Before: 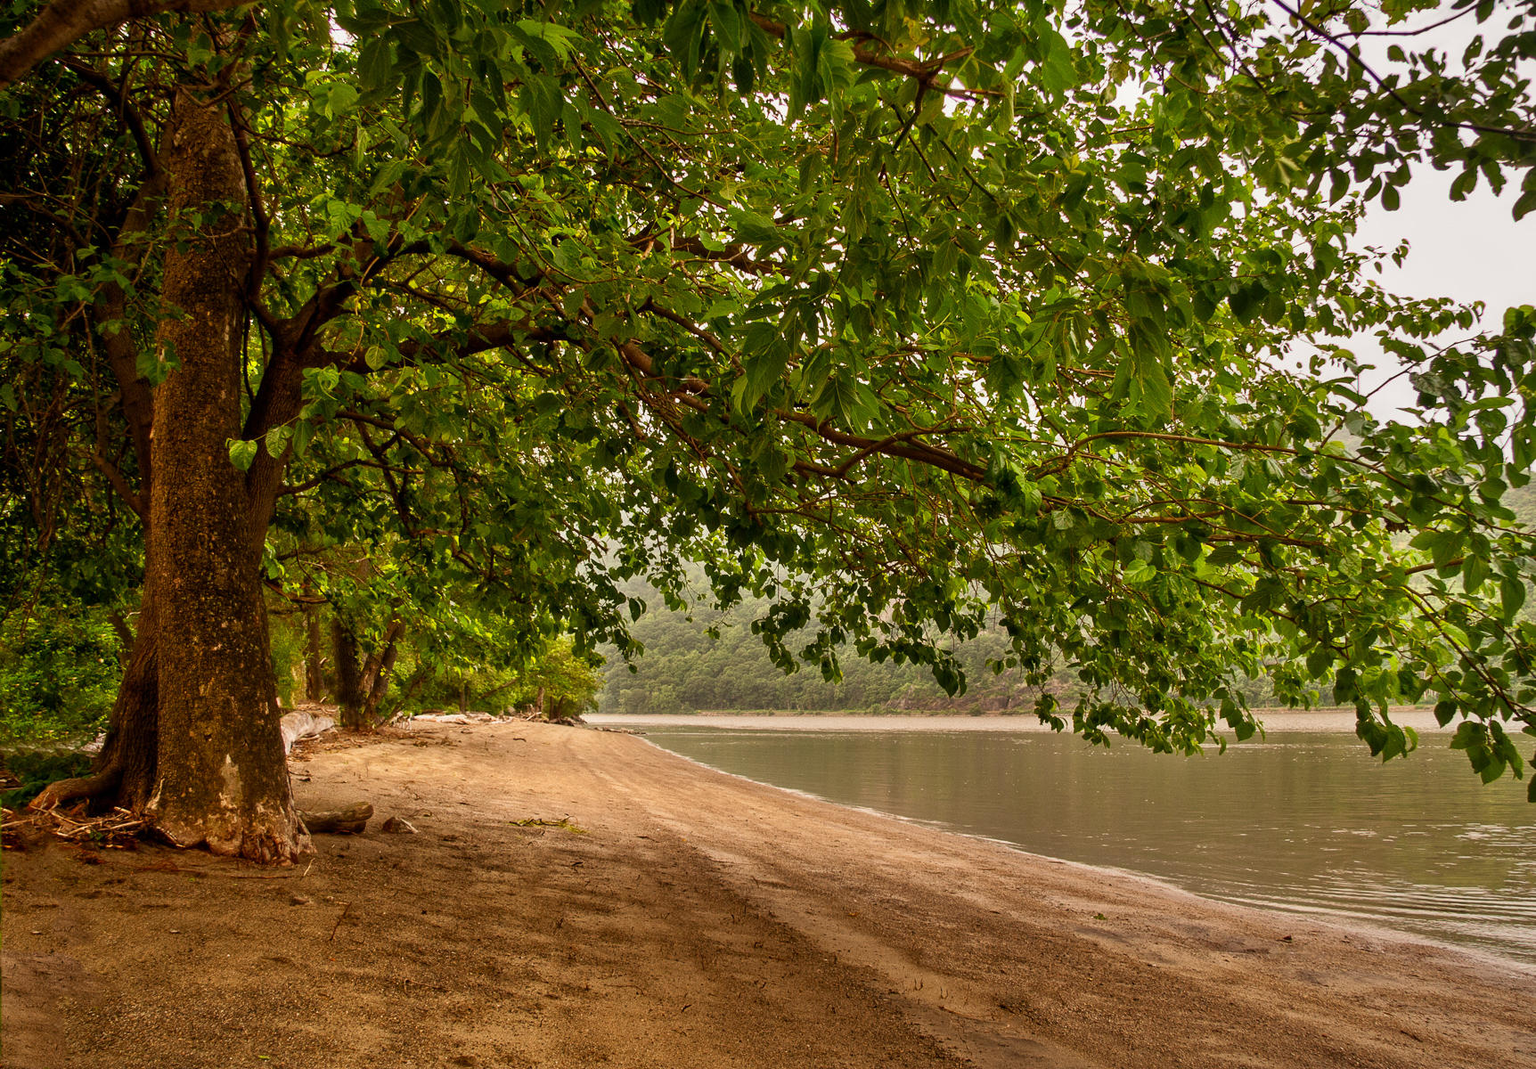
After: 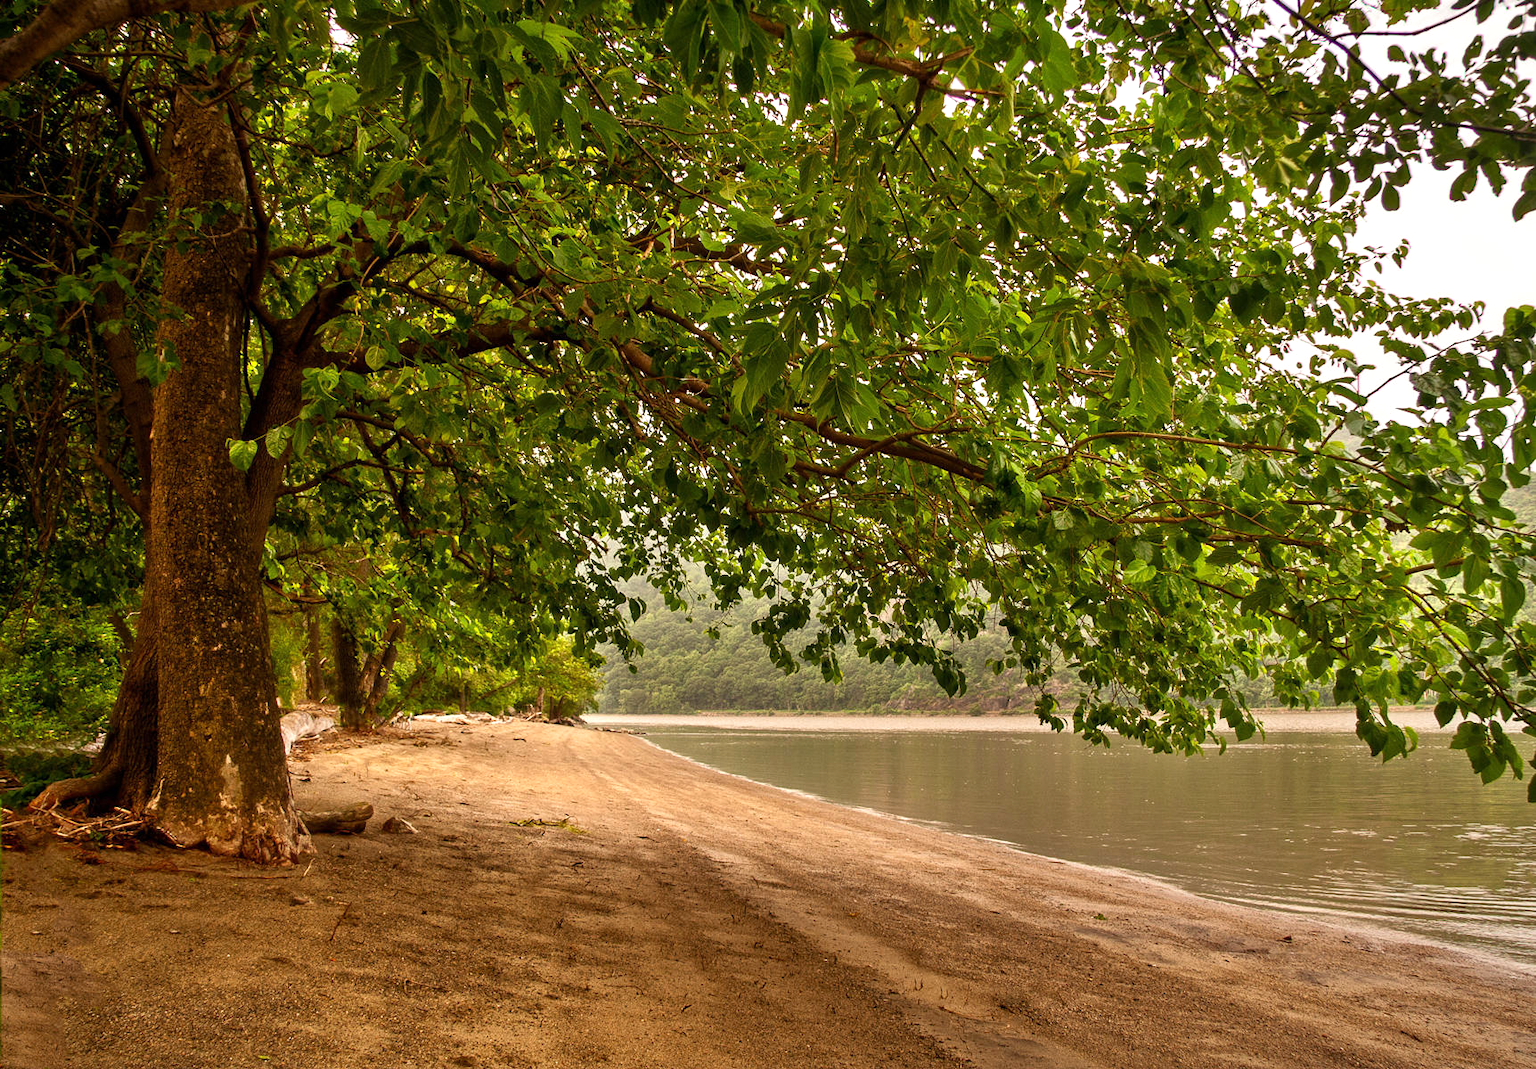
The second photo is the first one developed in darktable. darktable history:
tone equalizer: -8 EV -0.437 EV, -7 EV -0.382 EV, -6 EV -0.294 EV, -5 EV -0.19 EV, -3 EV 0.238 EV, -2 EV 0.306 EV, -1 EV 0.374 EV, +0 EV 0.392 EV, smoothing diameter 24.8%, edges refinement/feathering 6.72, preserve details guided filter
